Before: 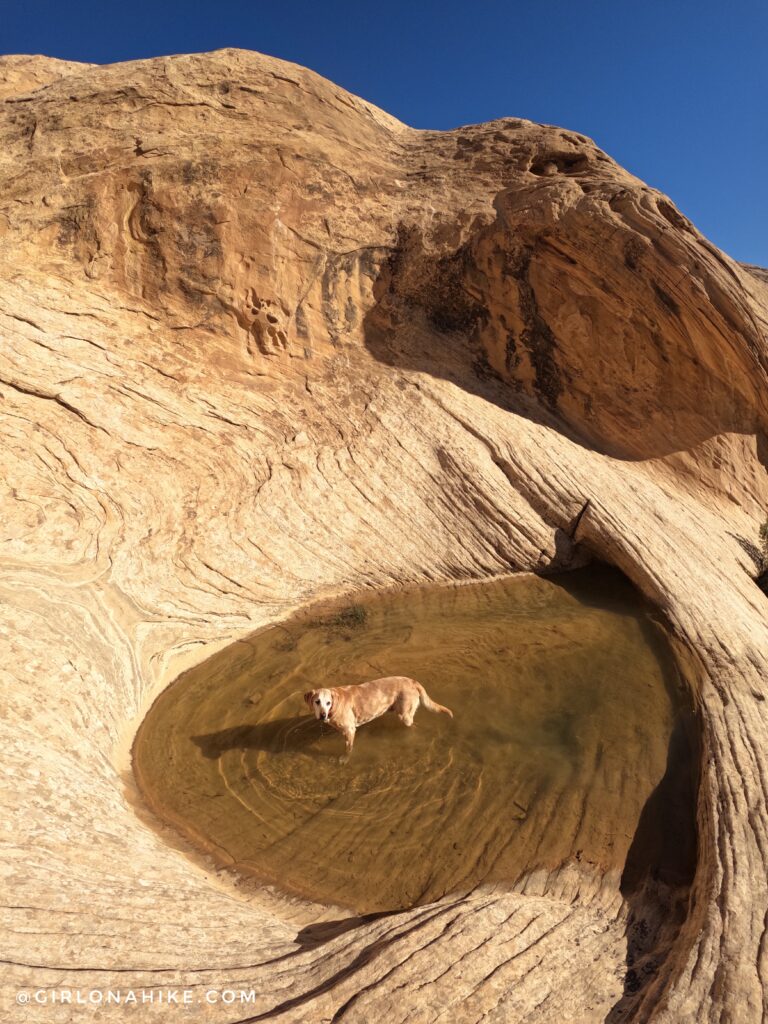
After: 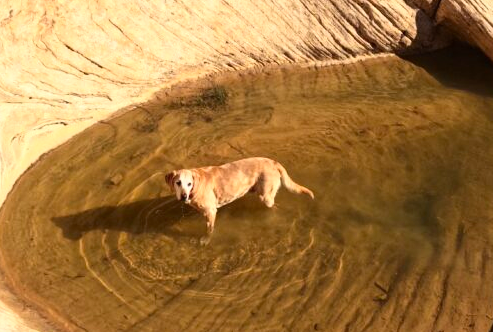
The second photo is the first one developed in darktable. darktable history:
crop: left 18.132%, top 50.693%, right 17.562%, bottom 16.852%
contrast brightness saturation: contrast 0.23, brightness 0.109, saturation 0.292
